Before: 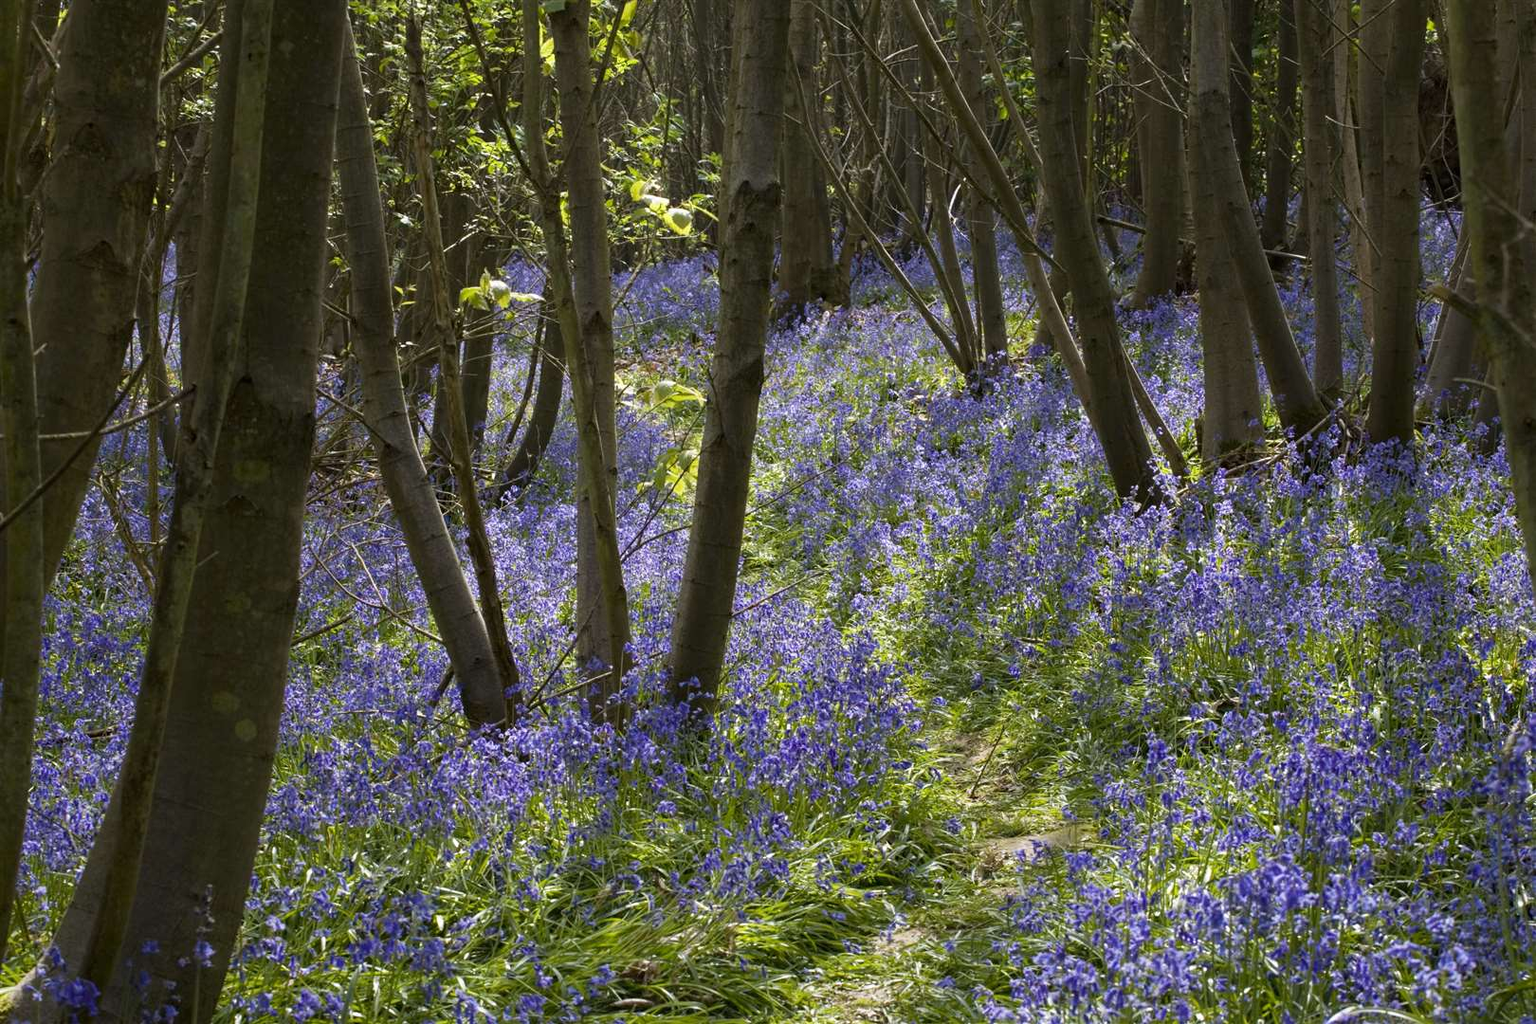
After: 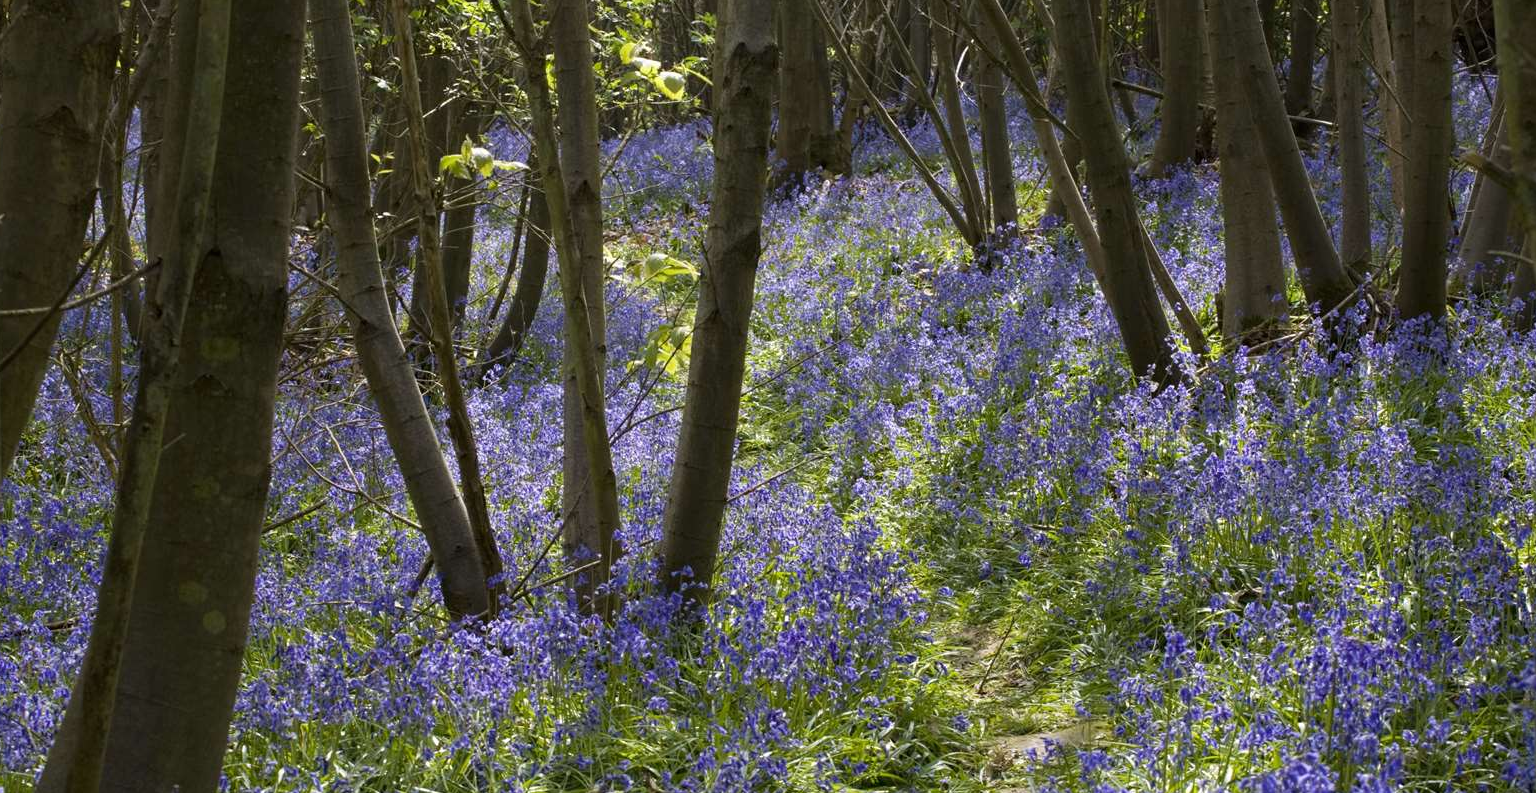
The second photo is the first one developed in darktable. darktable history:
crop and rotate: left 2.803%, top 13.742%, right 2.324%, bottom 12.745%
